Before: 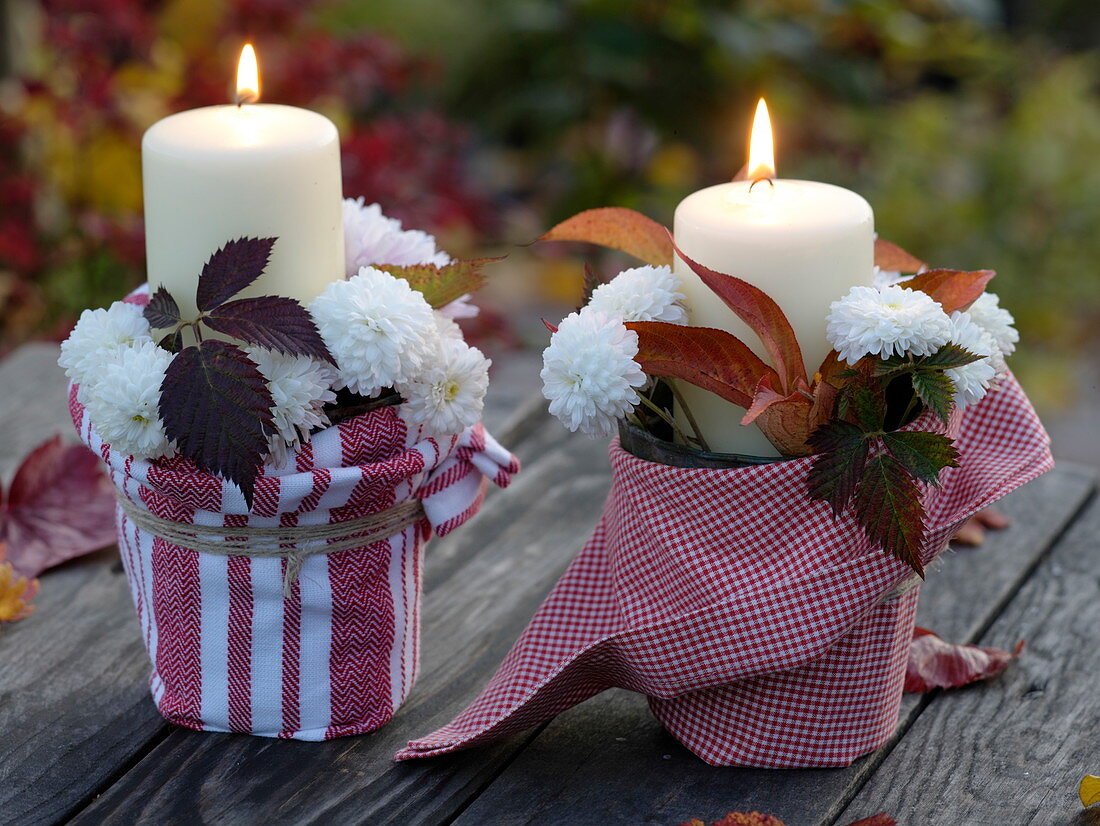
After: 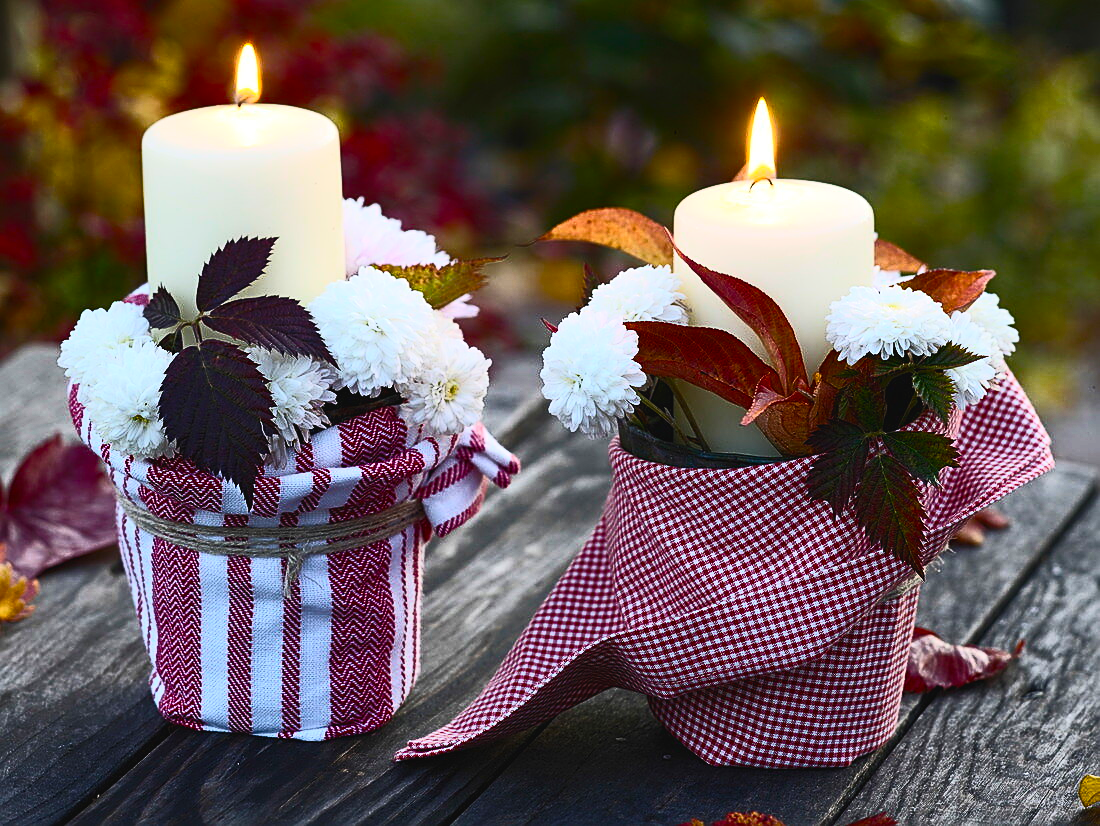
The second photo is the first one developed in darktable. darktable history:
color balance rgb: global offset › luminance 0.498%, global offset › hue 55.68°, perceptual saturation grading › global saturation 39.384%
sharpen: on, module defaults
tone curve: curves: ch0 [(0, 0) (0.427, 0.375) (0.616, 0.801) (1, 1)], color space Lab, independent channels, preserve colors none
